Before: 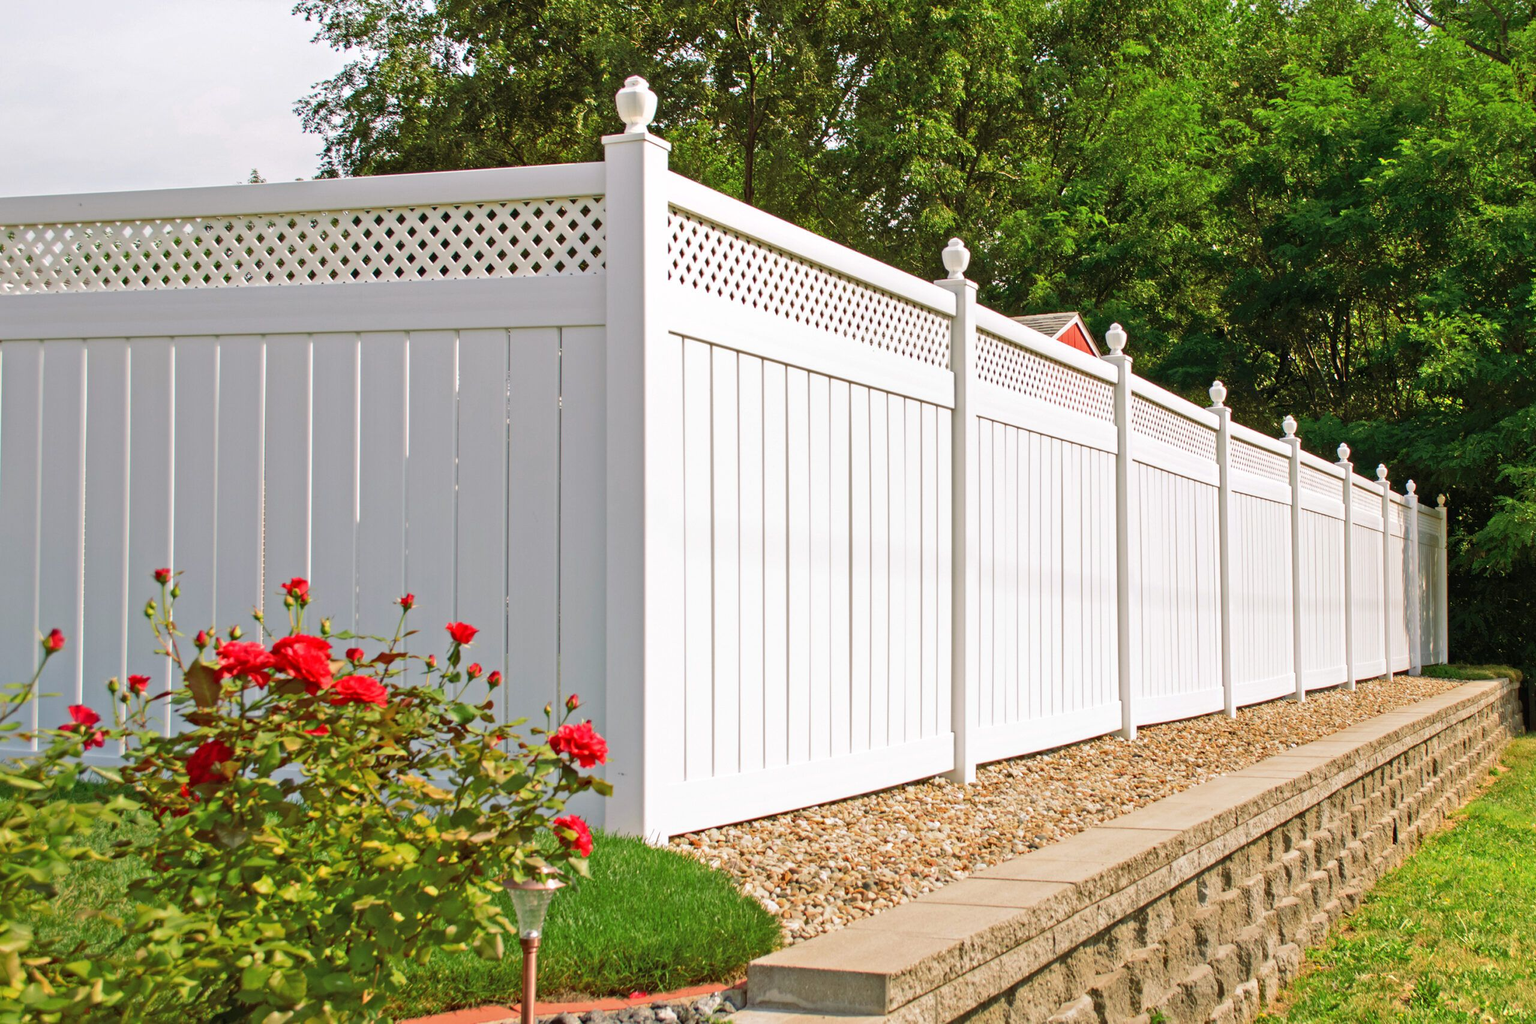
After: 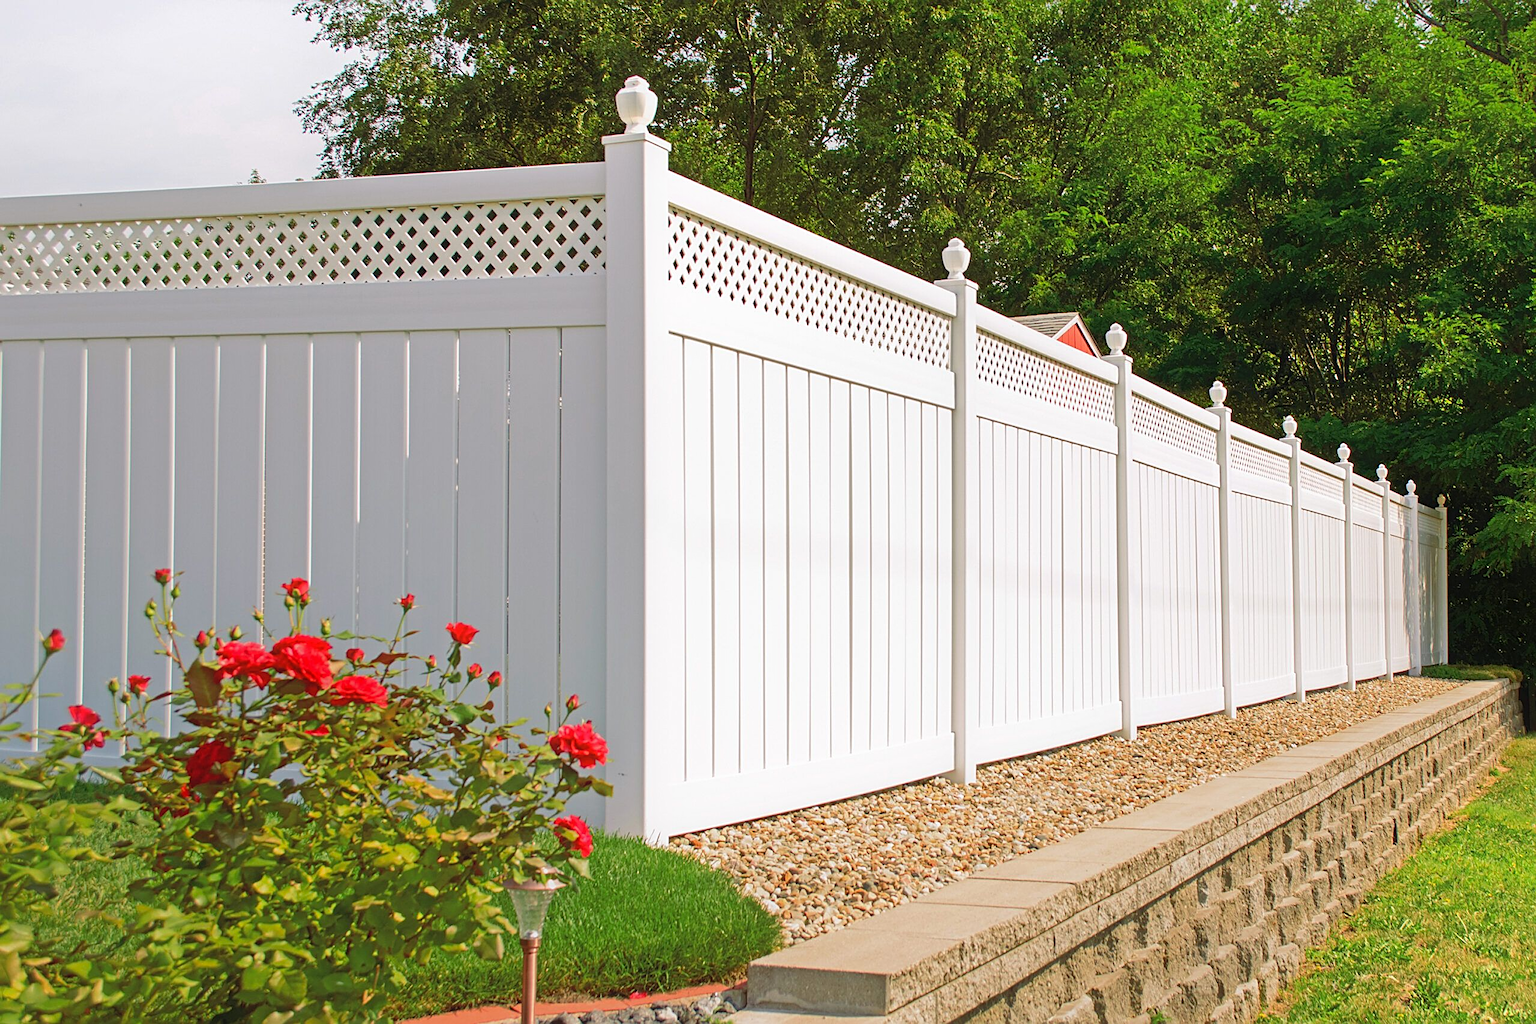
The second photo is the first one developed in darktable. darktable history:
contrast equalizer: octaves 7, y [[0.5, 0.486, 0.447, 0.446, 0.489, 0.5], [0.5 ×6], [0.5 ×6], [0 ×6], [0 ×6]]
sharpen: on, module defaults
